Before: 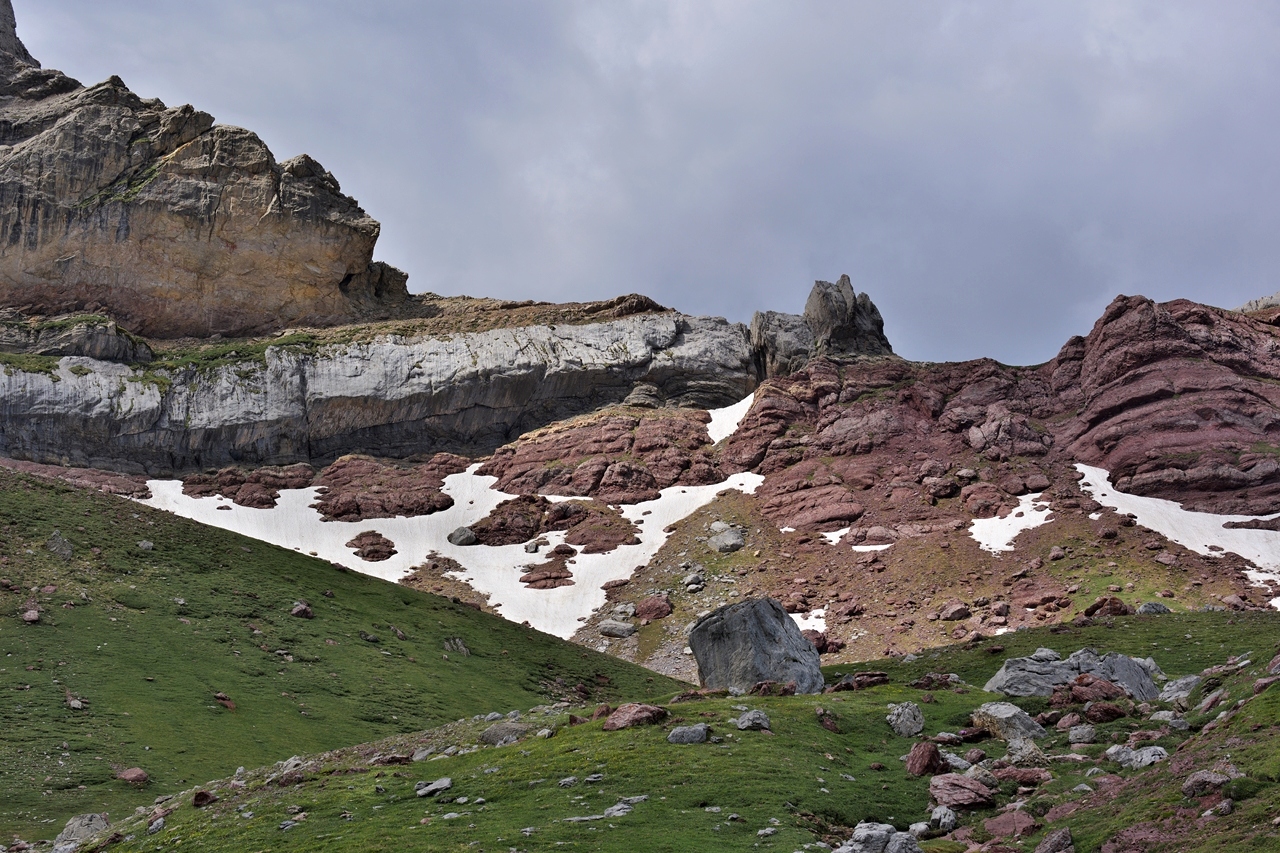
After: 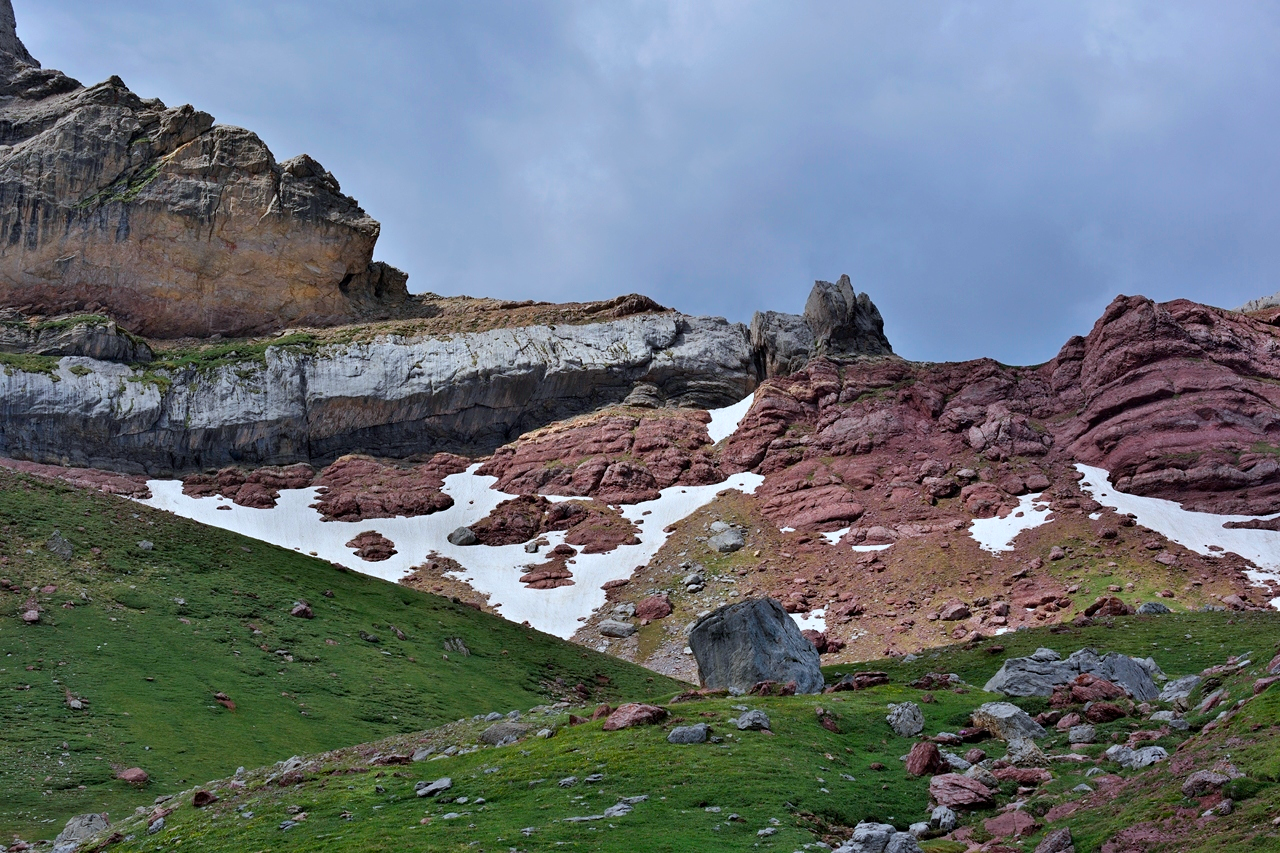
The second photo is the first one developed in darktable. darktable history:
color calibration: output R [0.994, 0.059, -0.119, 0], output G [-0.036, 1.09, -0.119, 0], output B [0.078, -0.108, 0.961, 0], x 0.366, y 0.379, temperature 4385.84 K
